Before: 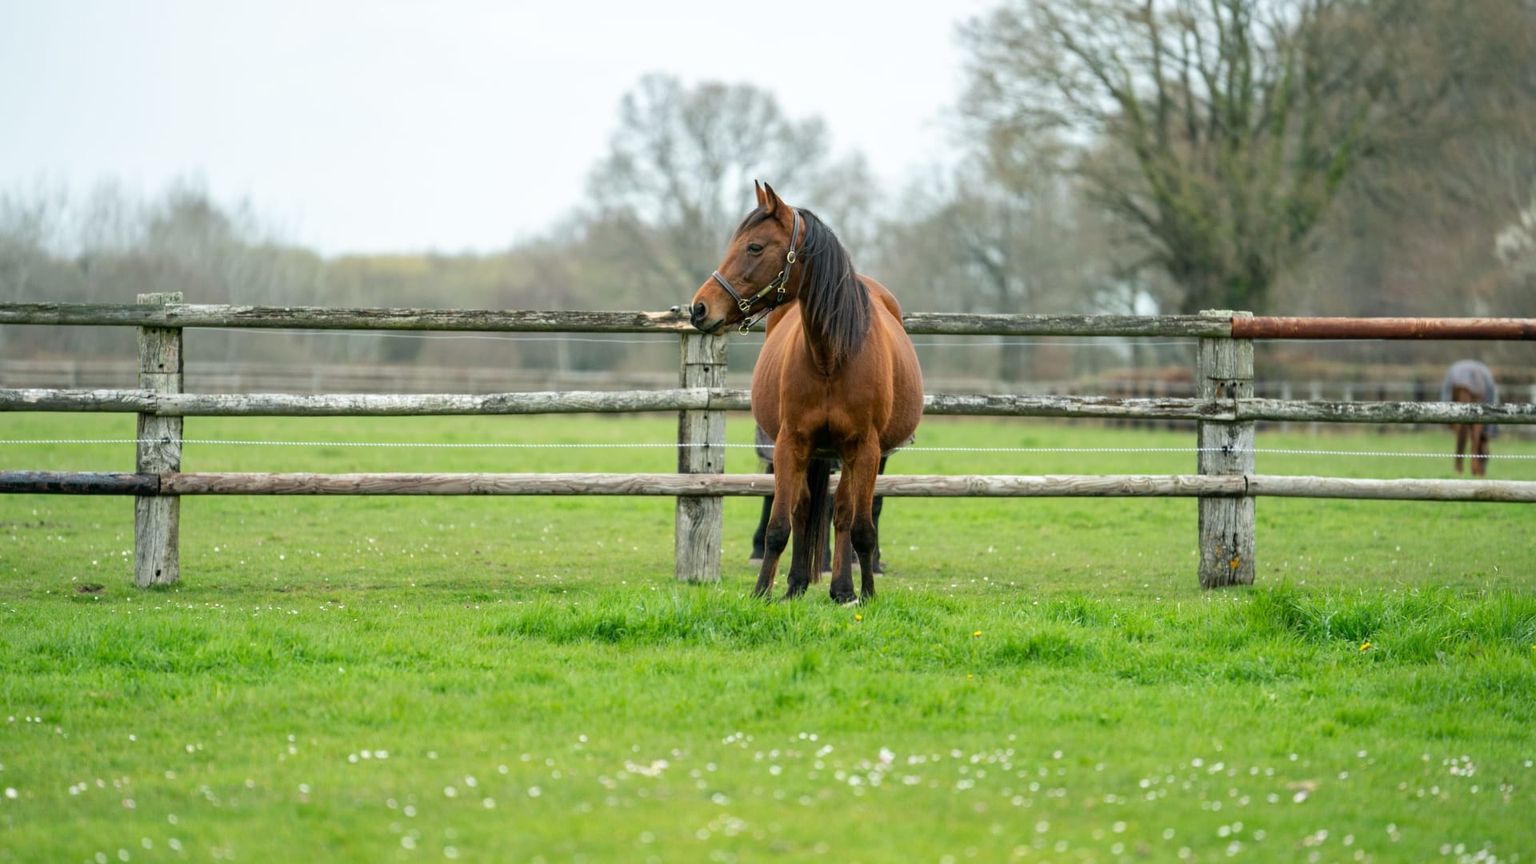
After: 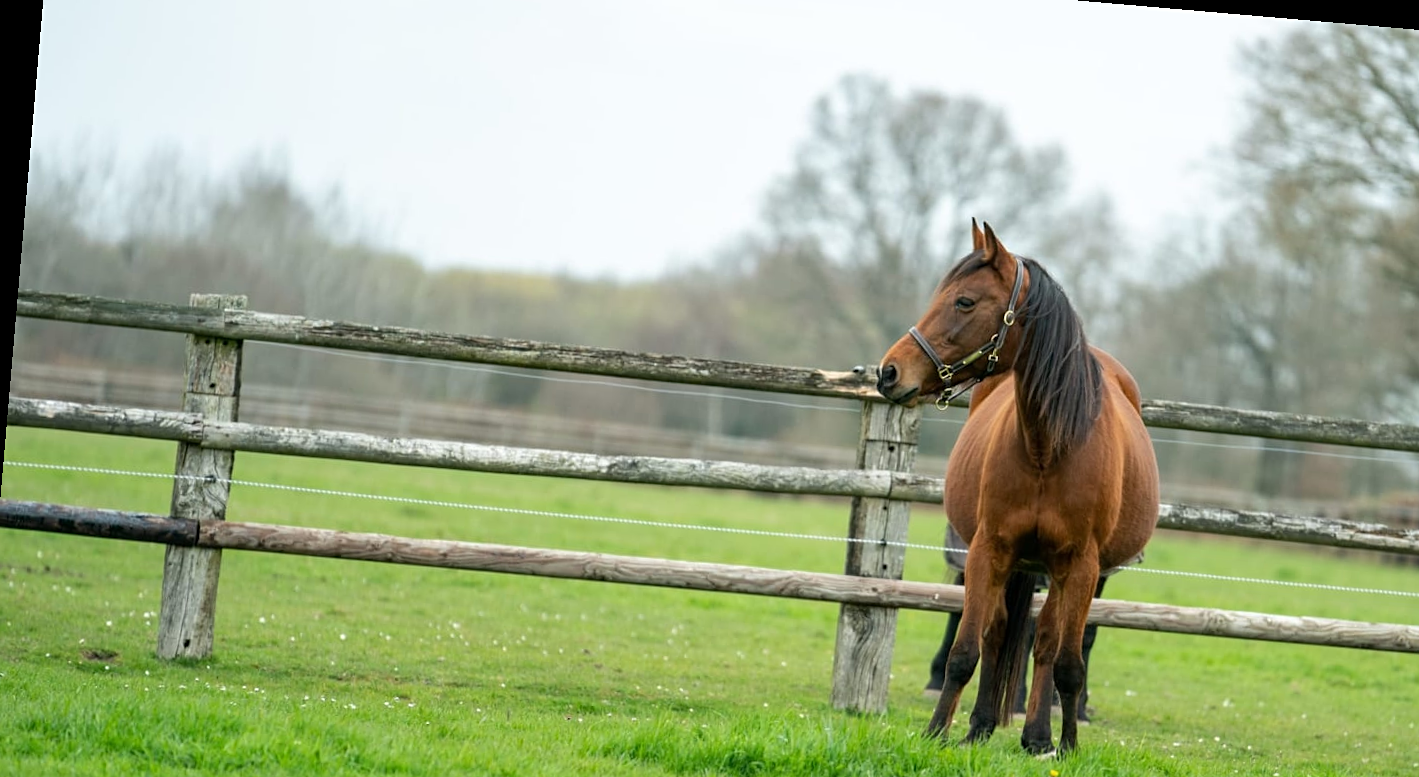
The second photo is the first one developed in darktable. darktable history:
crop and rotate: angle -4.92°, left 2.063%, top 7.067%, right 27.163%, bottom 30.233%
sharpen: amount 0.214
